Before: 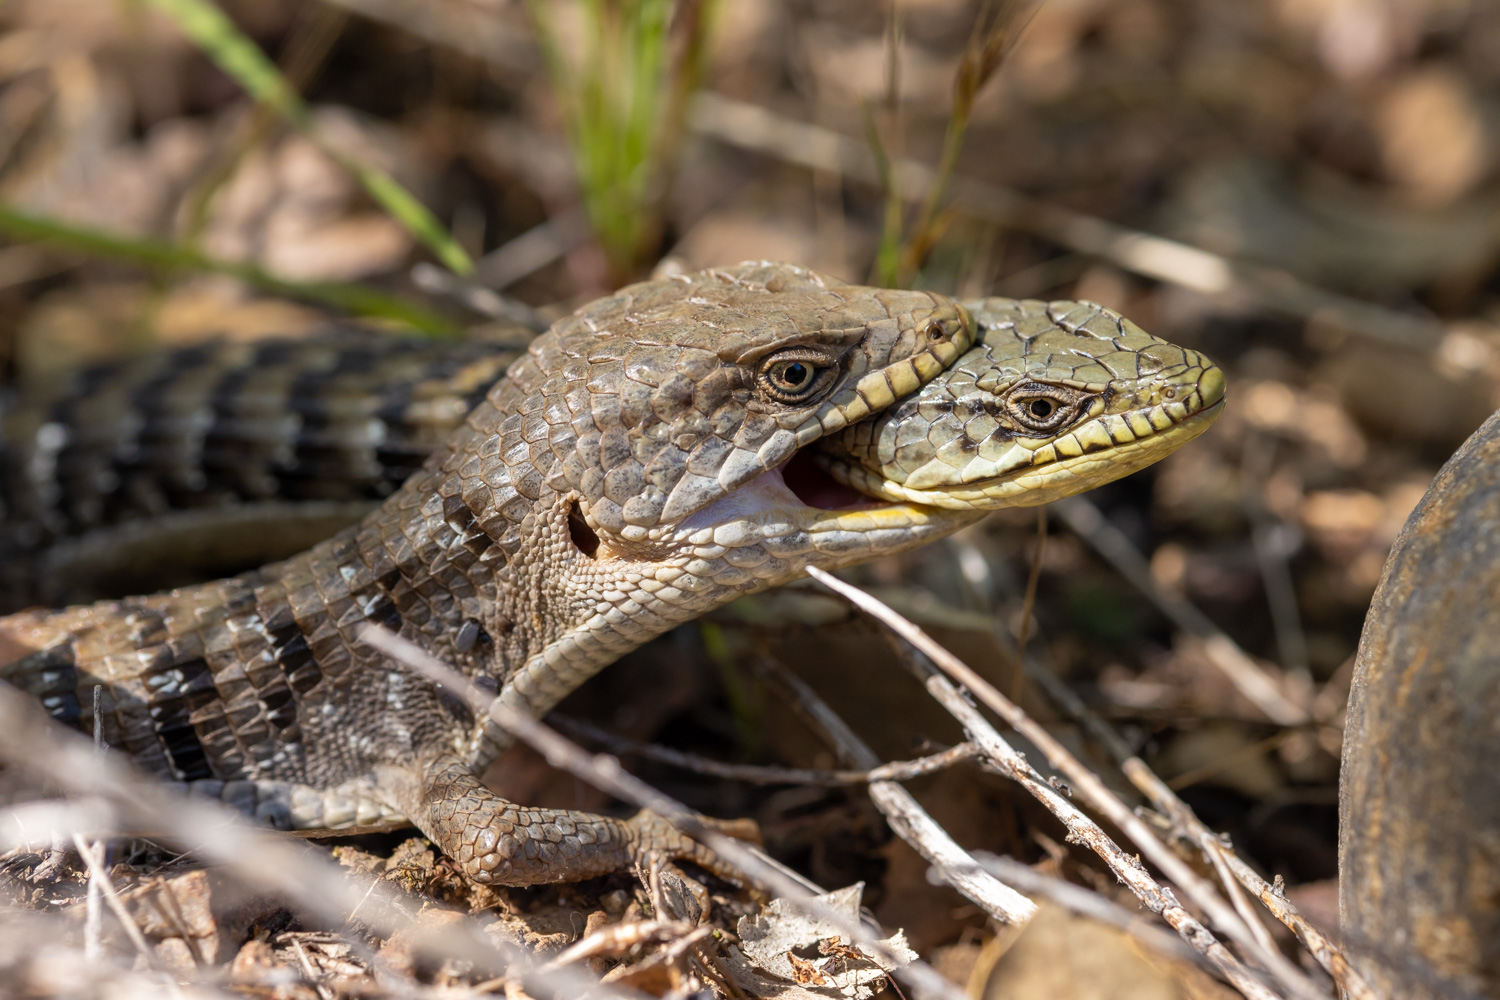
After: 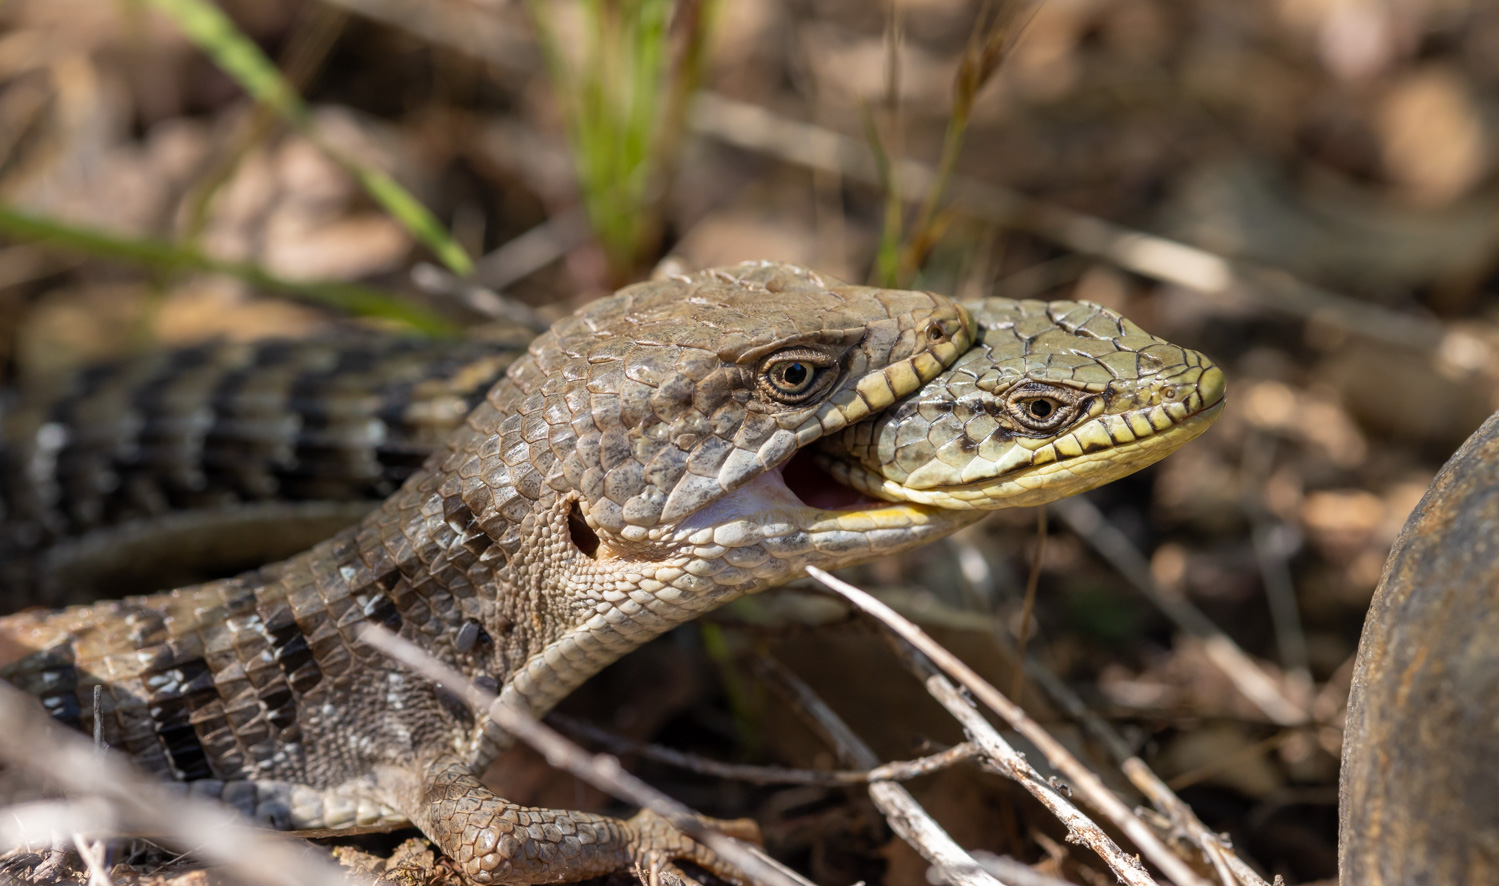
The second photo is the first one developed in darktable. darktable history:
crop and rotate: top 0%, bottom 11.372%
